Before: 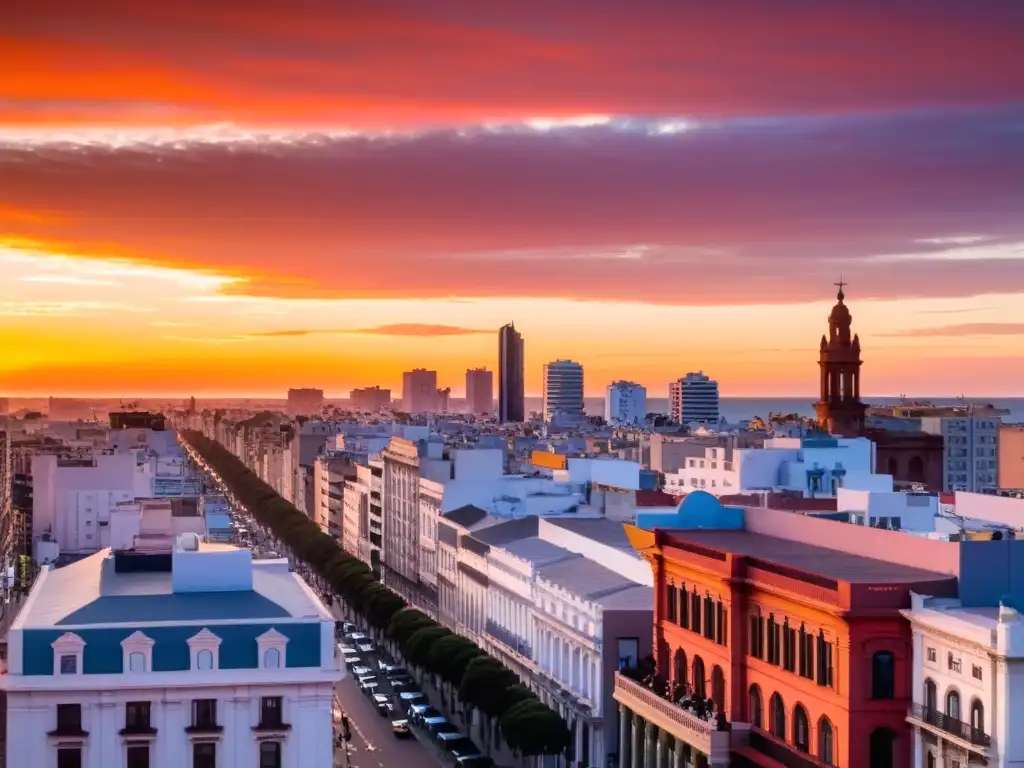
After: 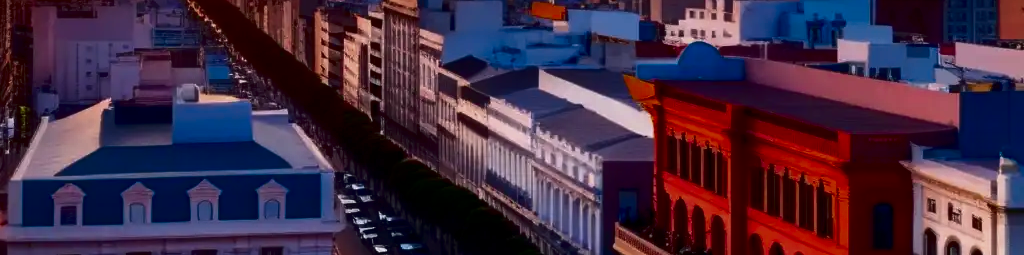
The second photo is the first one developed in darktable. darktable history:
crop and rotate: top 58.51%, bottom 8.19%
base curve: preserve colors none
contrast brightness saturation: contrast 0.085, brightness -0.606, saturation 0.172
